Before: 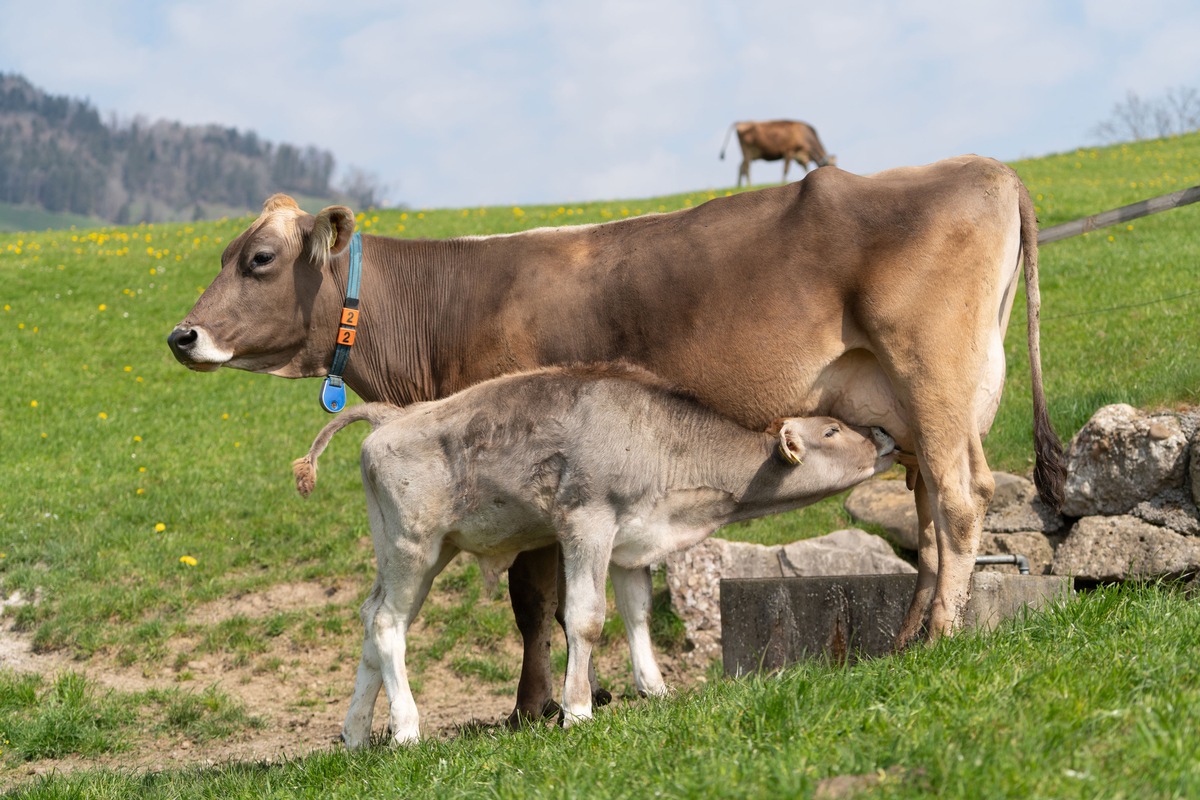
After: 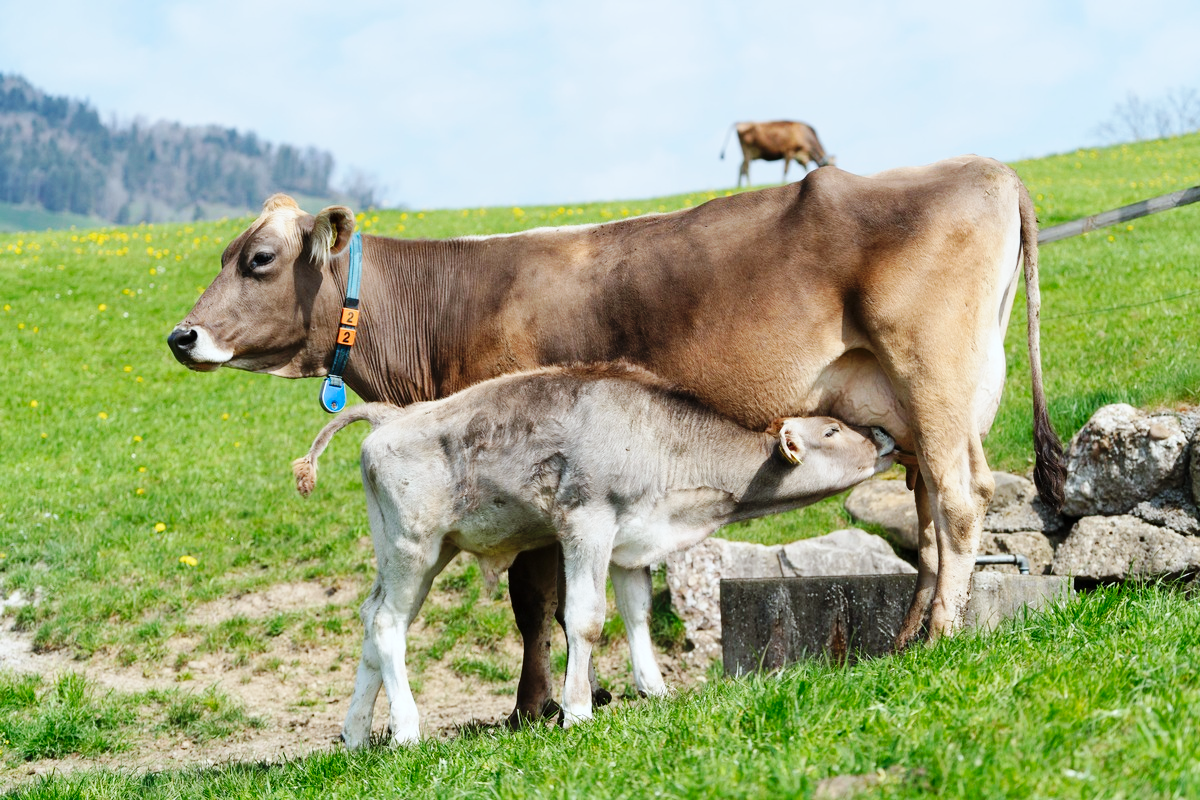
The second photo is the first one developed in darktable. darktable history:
base curve: curves: ch0 [(0, 0) (0.036, 0.025) (0.121, 0.166) (0.206, 0.329) (0.605, 0.79) (1, 1)], preserve colors none
color calibration: illuminant Planckian (black body), x 0.368, y 0.361, temperature 4274.12 K
